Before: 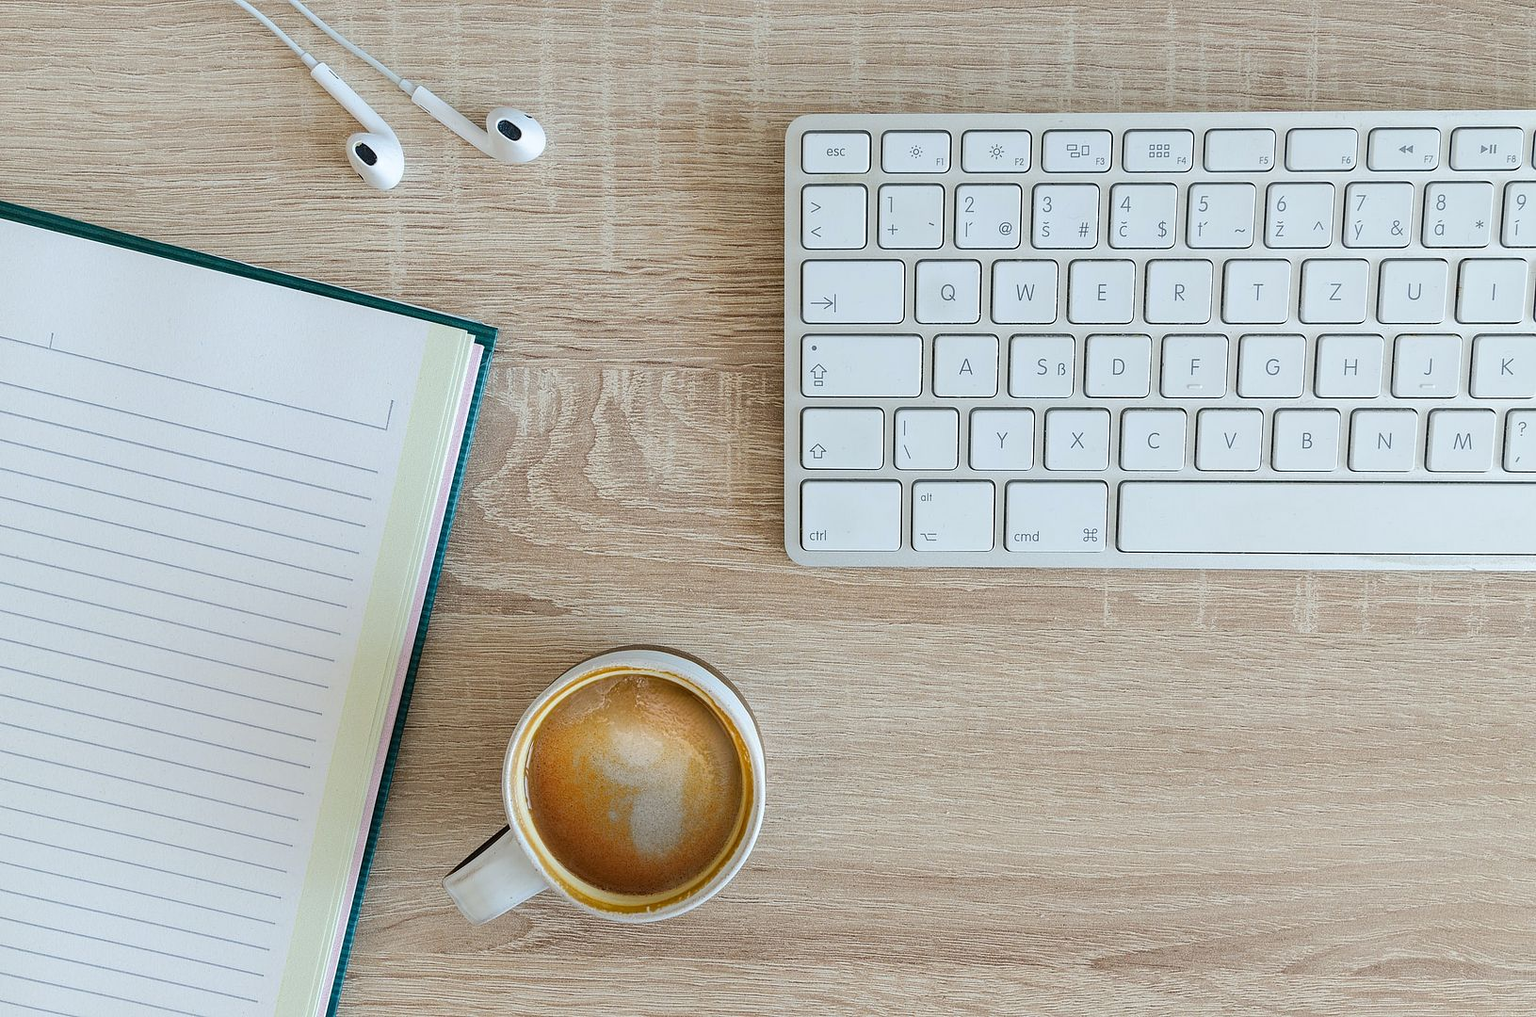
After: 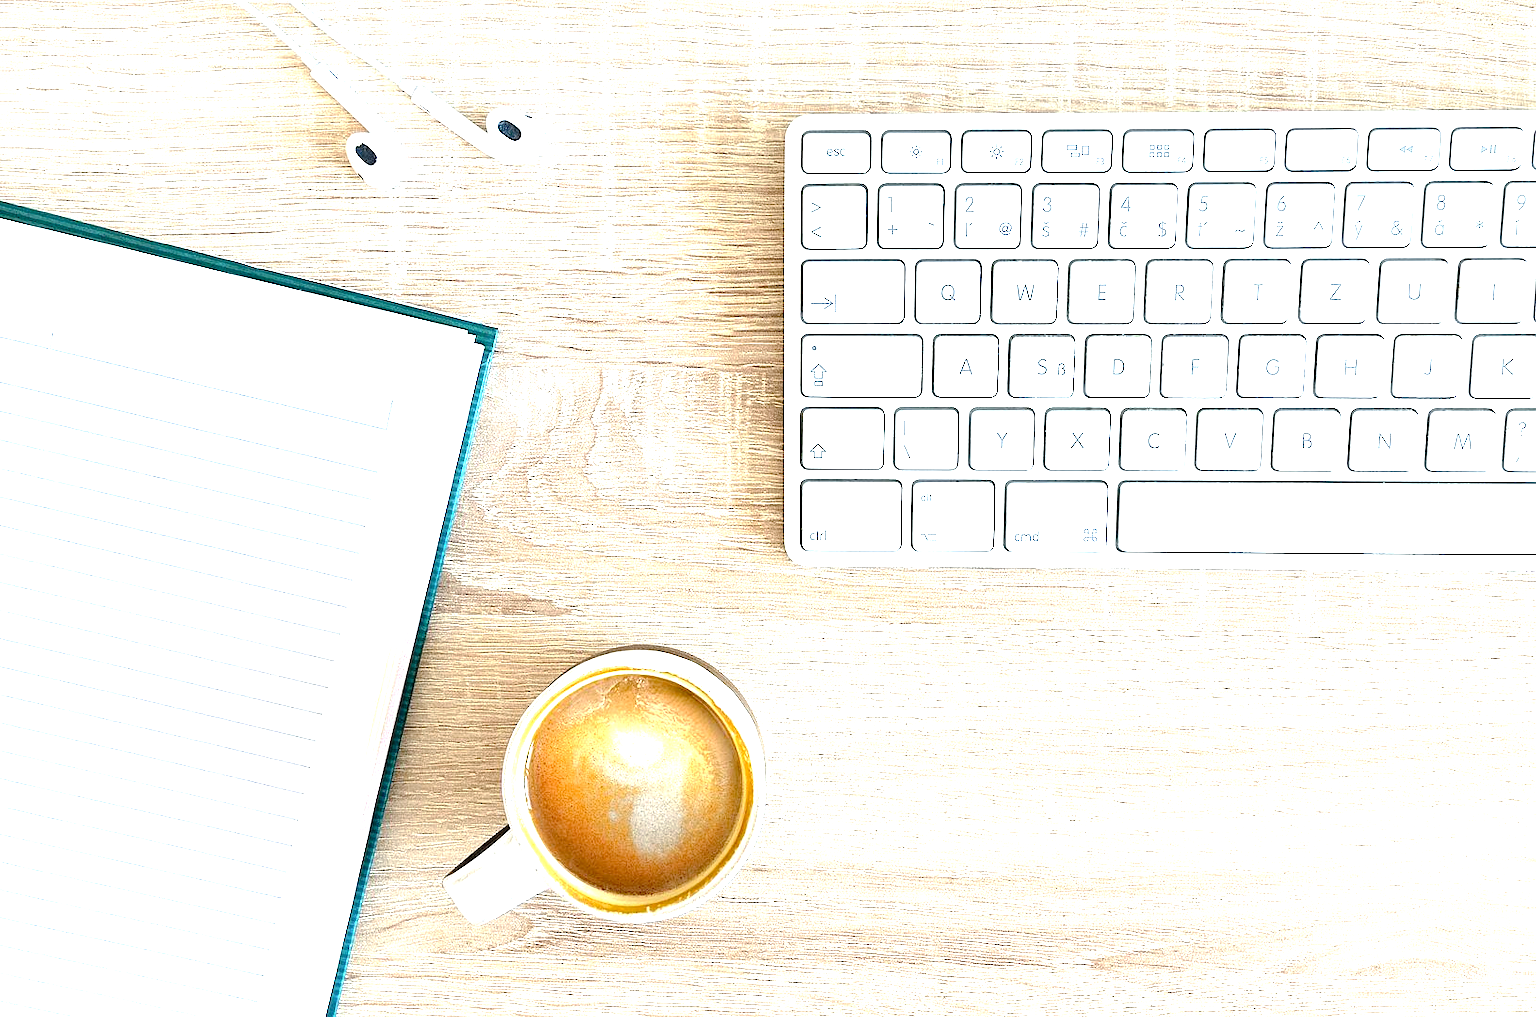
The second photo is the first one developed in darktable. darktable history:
exposure: black level correction 0, exposure 1.74 EV, compensate exposure bias true, compensate highlight preservation false
tone curve: curves: ch0 [(0, 0) (0.003, 0.008) (0.011, 0.01) (0.025, 0.012) (0.044, 0.023) (0.069, 0.033) (0.1, 0.046) (0.136, 0.075) (0.177, 0.116) (0.224, 0.171) (0.277, 0.235) (0.335, 0.312) (0.399, 0.397) (0.468, 0.466) (0.543, 0.54) (0.623, 0.62) (0.709, 0.701) (0.801, 0.782) (0.898, 0.877) (1, 1)], preserve colors none
